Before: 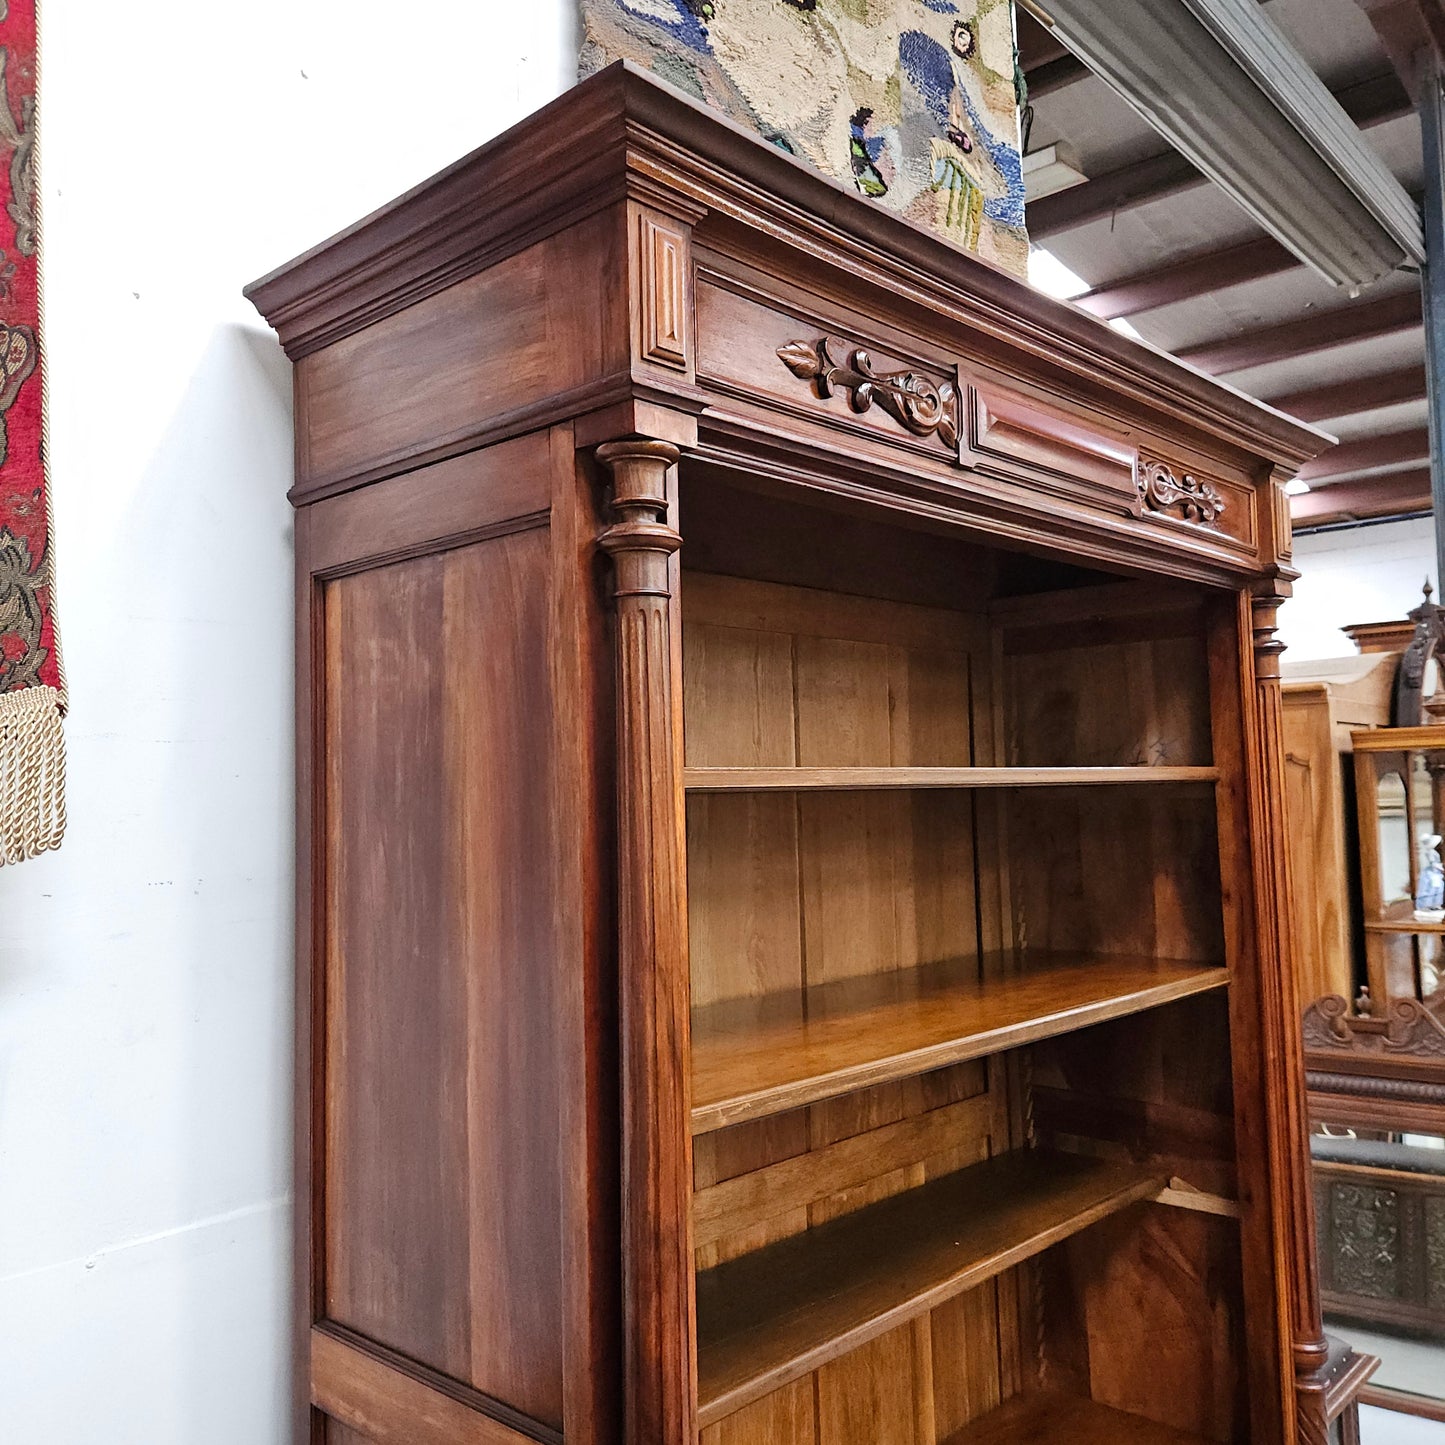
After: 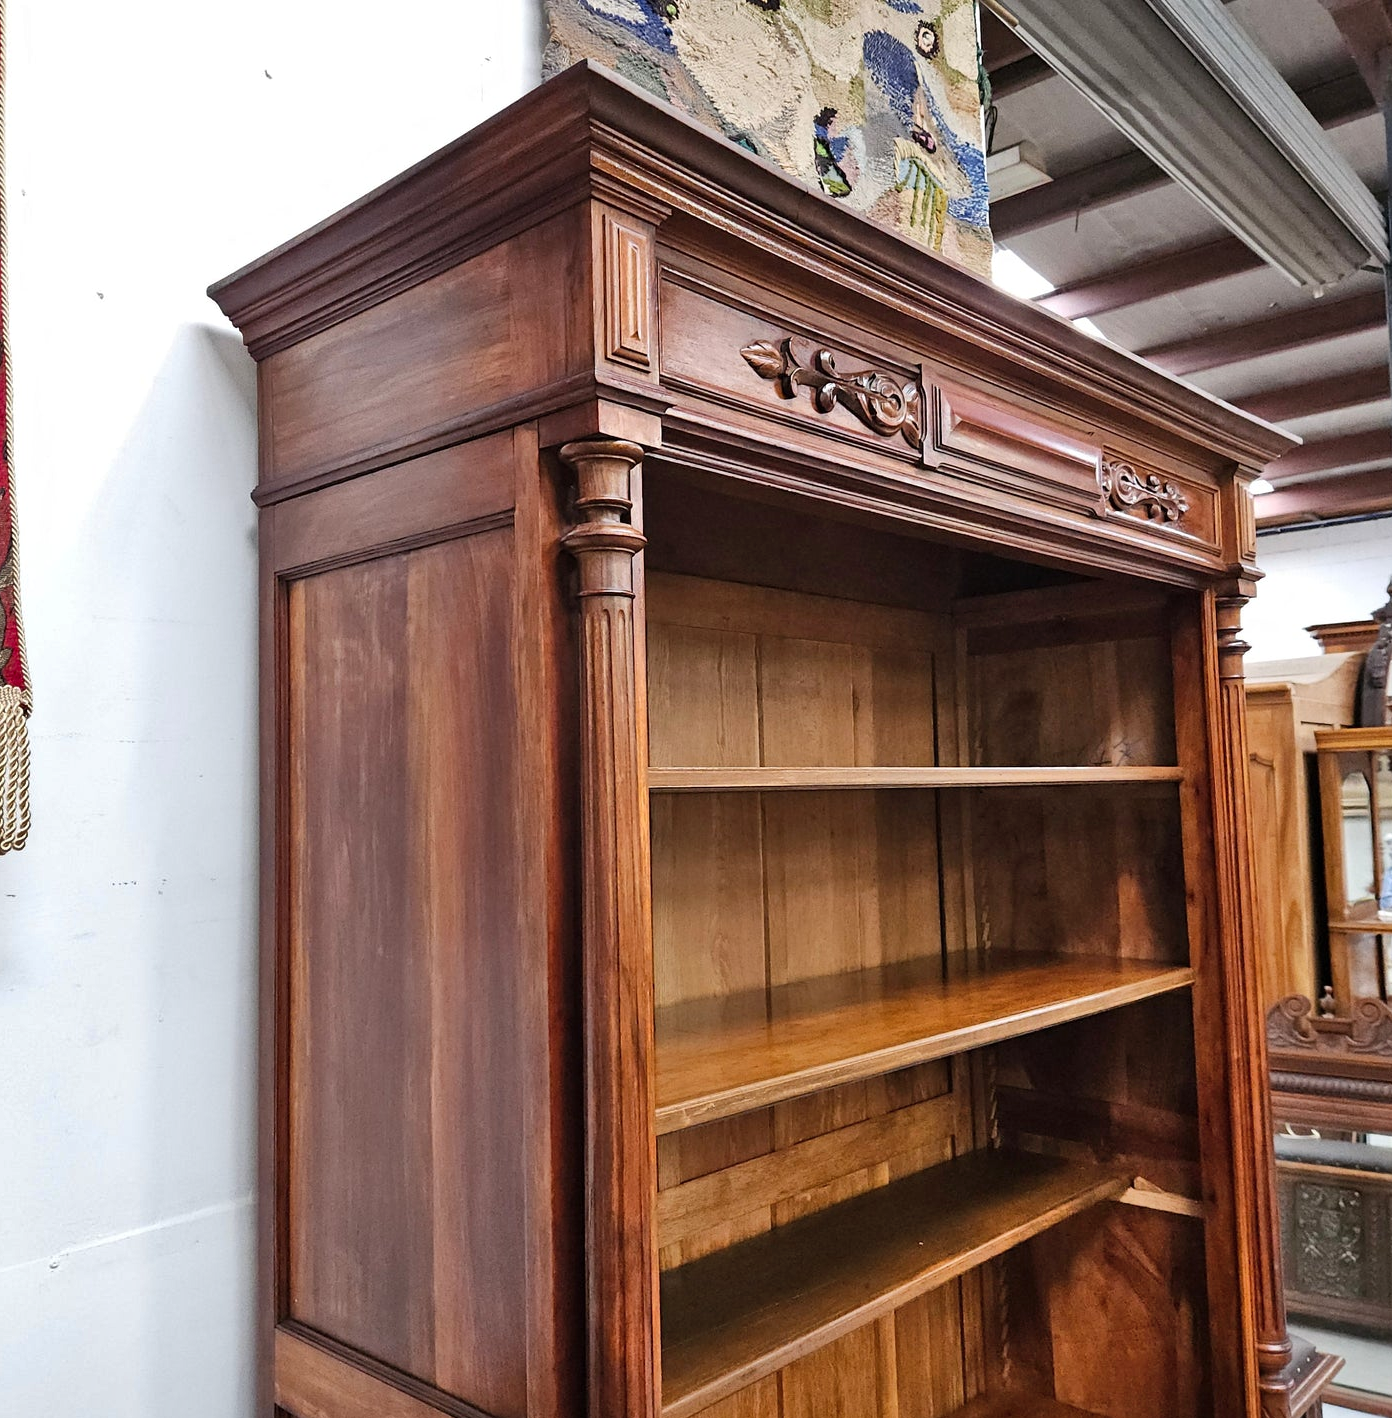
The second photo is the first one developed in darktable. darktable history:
crop and rotate: left 2.536%, right 1.129%, bottom 1.845%
shadows and highlights: soften with gaussian
